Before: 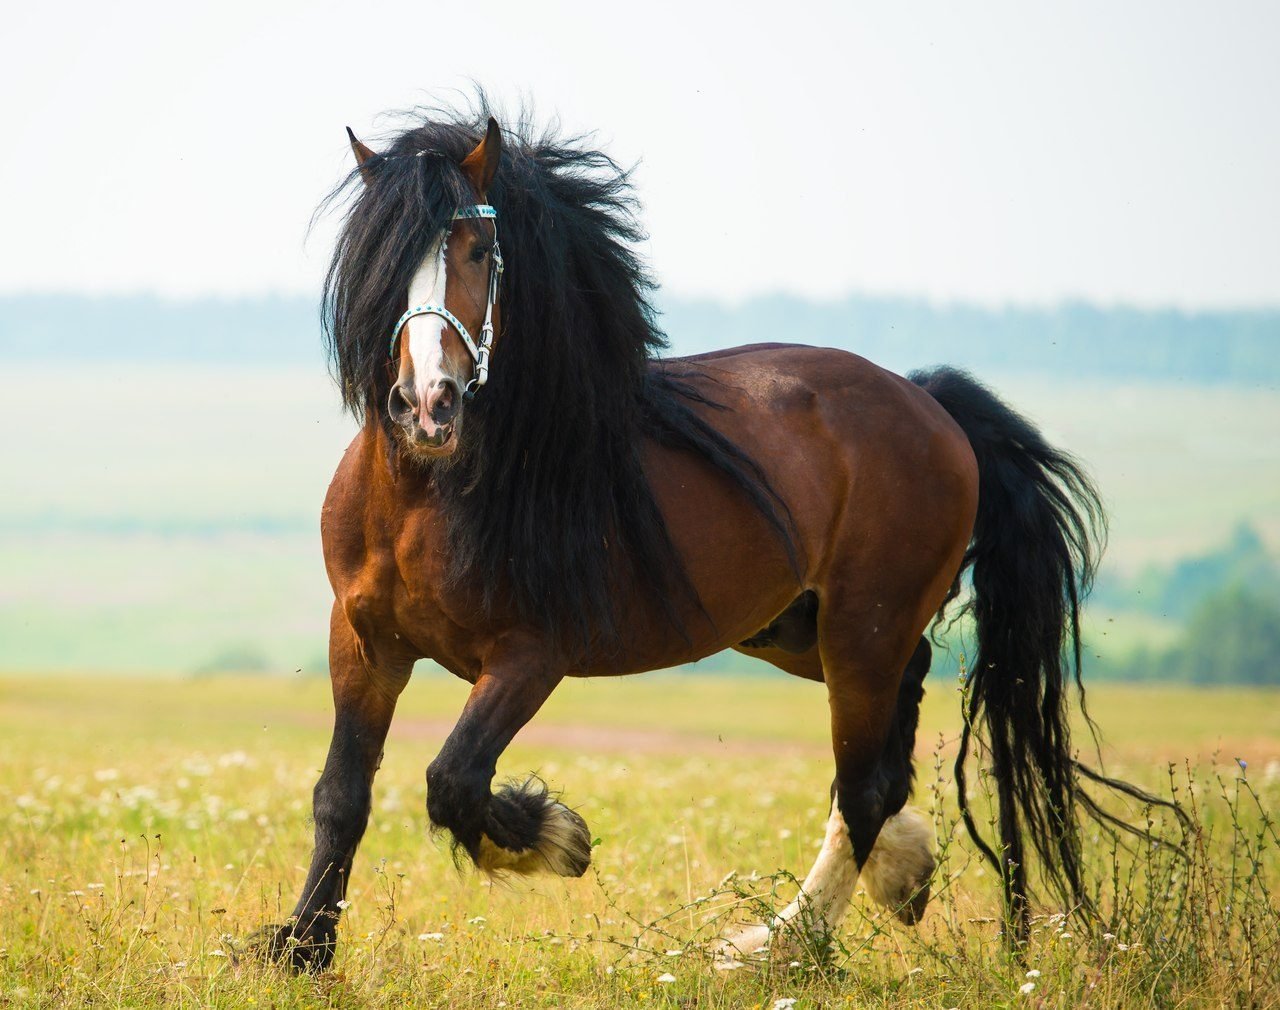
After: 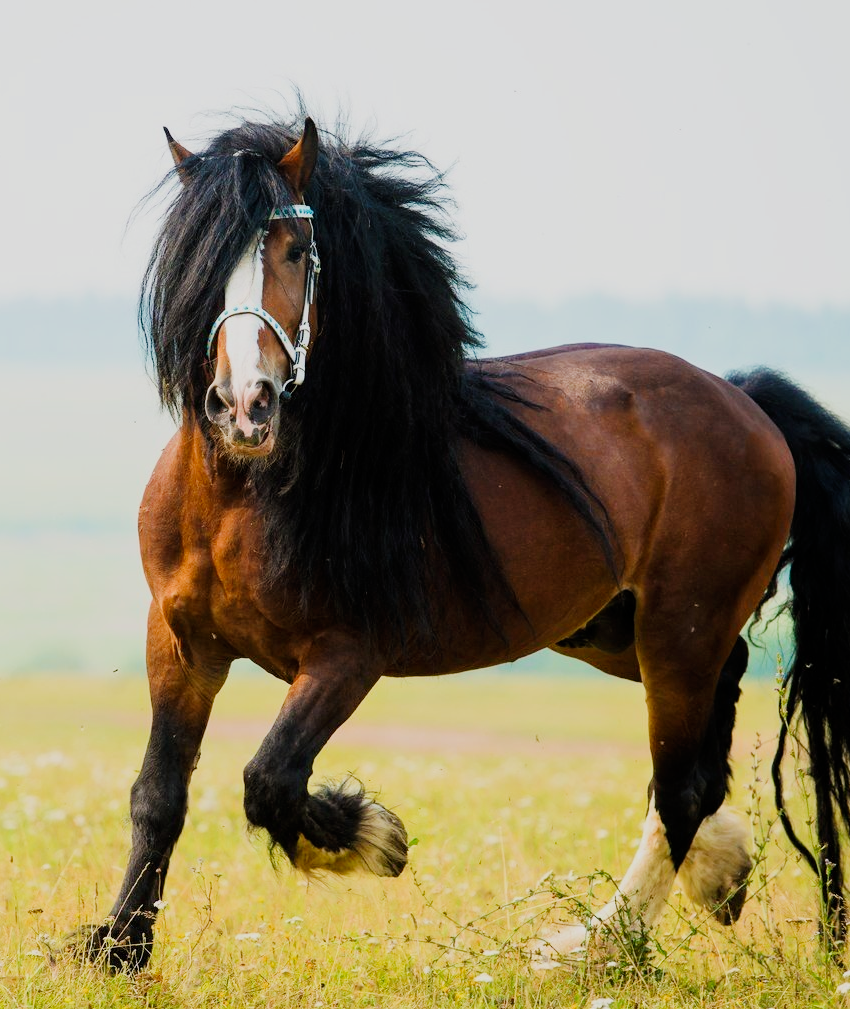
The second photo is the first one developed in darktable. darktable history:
crop and rotate: left 14.314%, right 19.264%
tone curve: curves: ch0 [(0, 0) (0.004, 0.001) (0.133, 0.112) (0.325, 0.362) (0.832, 0.893) (1, 1)], preserve colors none
filmic rgb: middle gray luminance 29.94%, black relative exposure -8.98 EV, white relative exposure 6.99 EV, target black luminance 0%, hardness 2.93, latitude 1.52%, contrast 0.96, highlights saturation mix 4.33%, shadows ↔ highlights balance 11.39%, contrast in shadows safe
